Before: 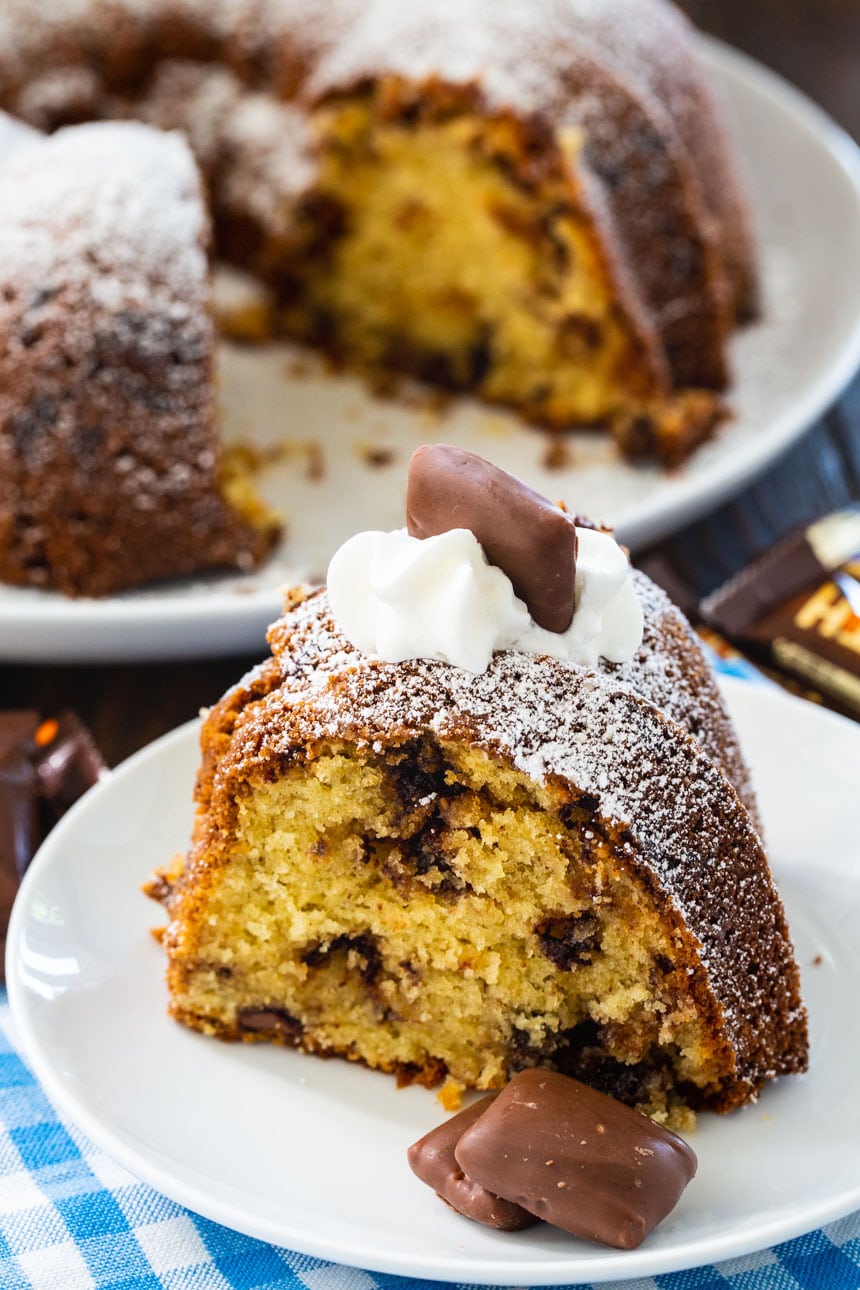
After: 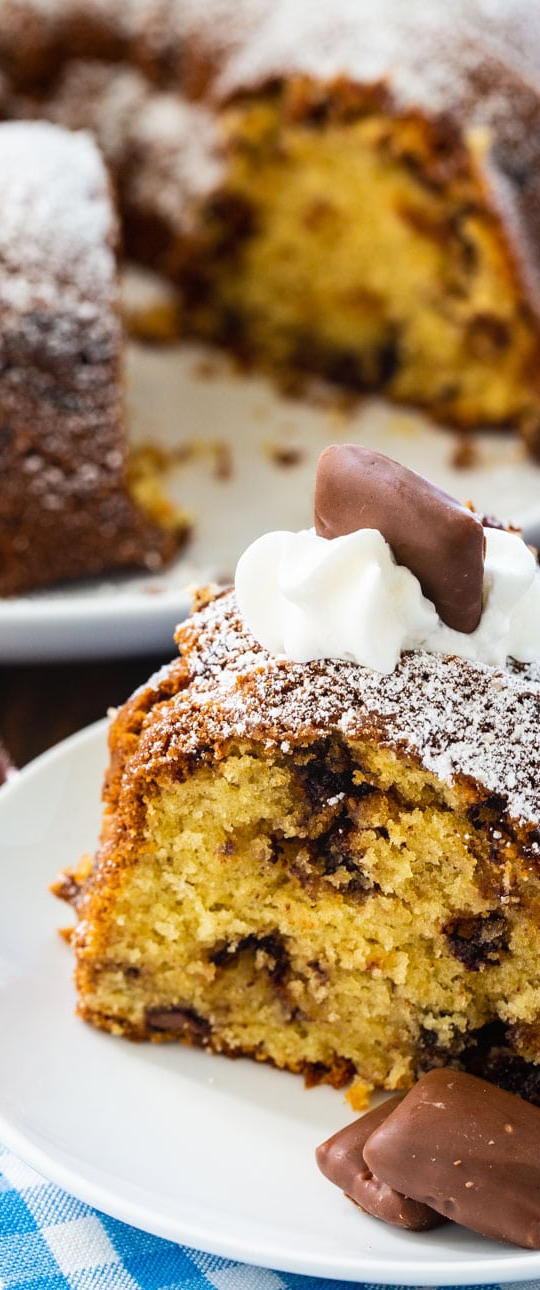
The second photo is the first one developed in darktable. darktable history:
crop: left 10.774%, right 26.381%
